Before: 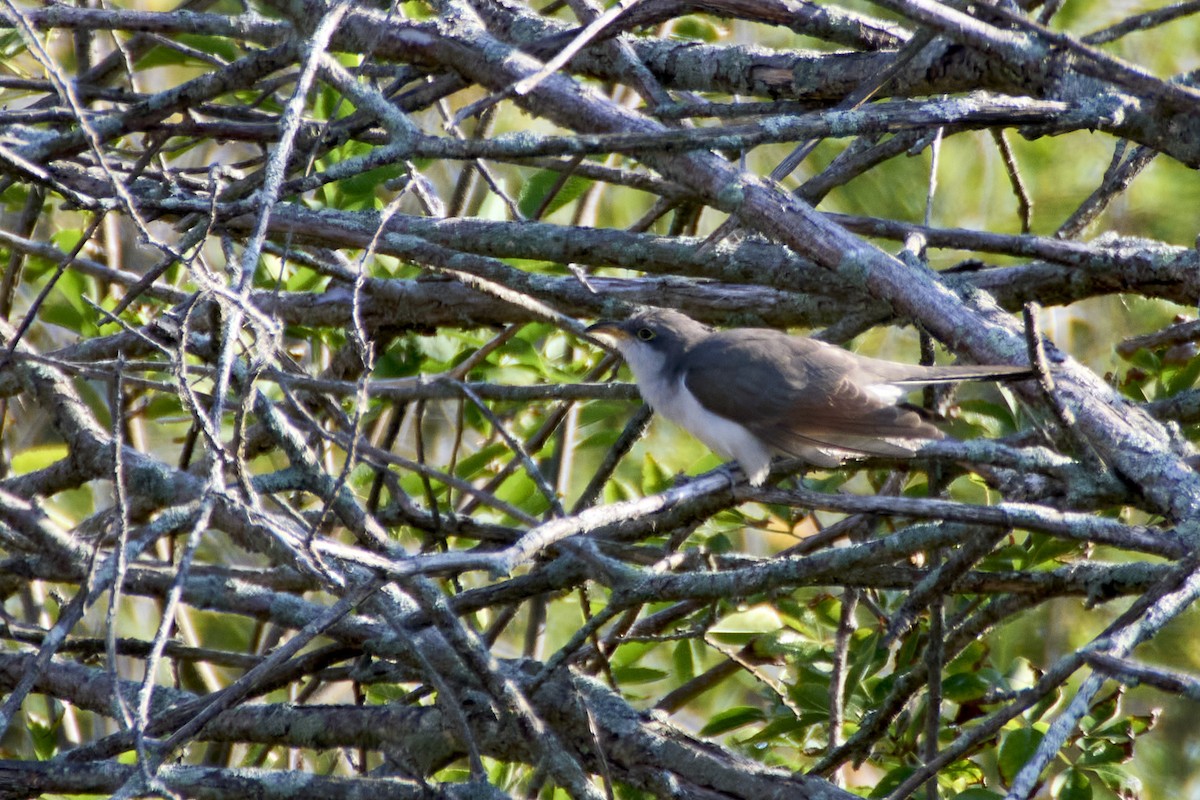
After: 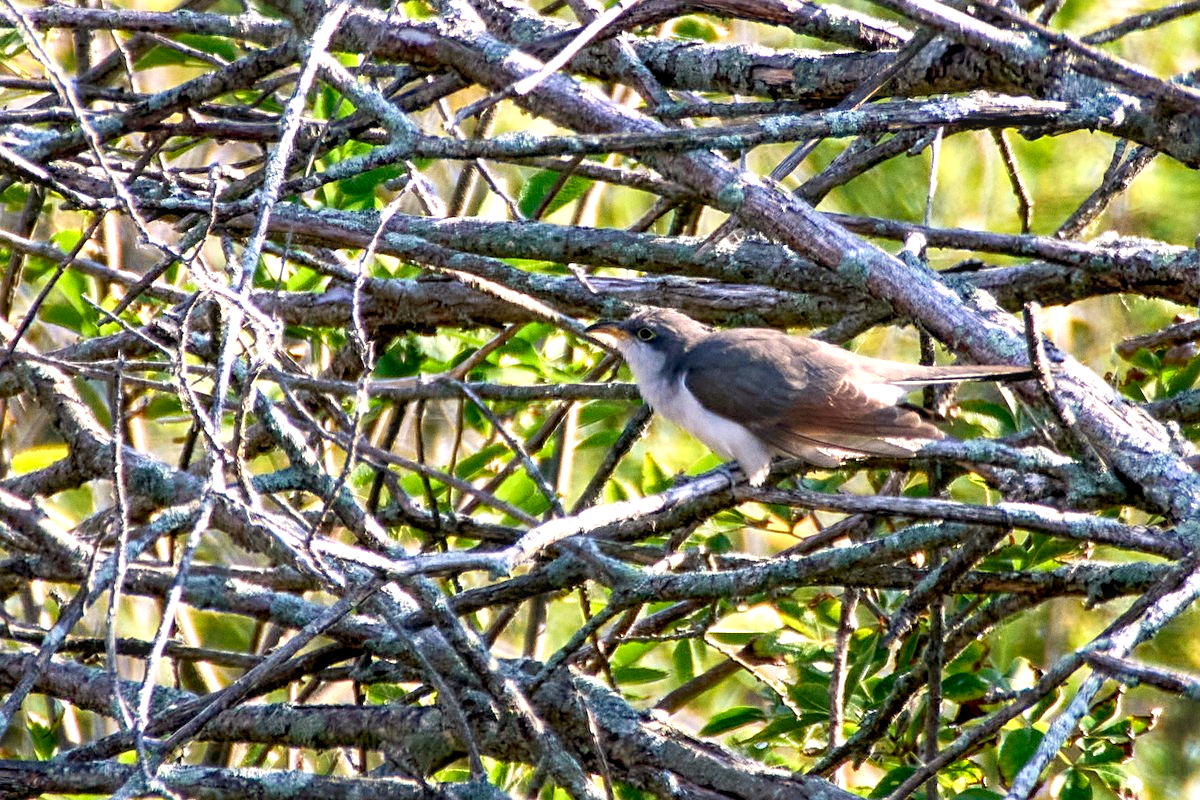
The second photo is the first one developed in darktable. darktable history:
sharpen: on, module defaults
levels: black 0.104%, levels [0, 0.474, 0.947]
local contrast: on, module defaults
color correction: highlights a* 5.88, highlights b* 4.82
exposure: black level correction 0.001, exposure 0.5 EV, compensate highlight preservation false
